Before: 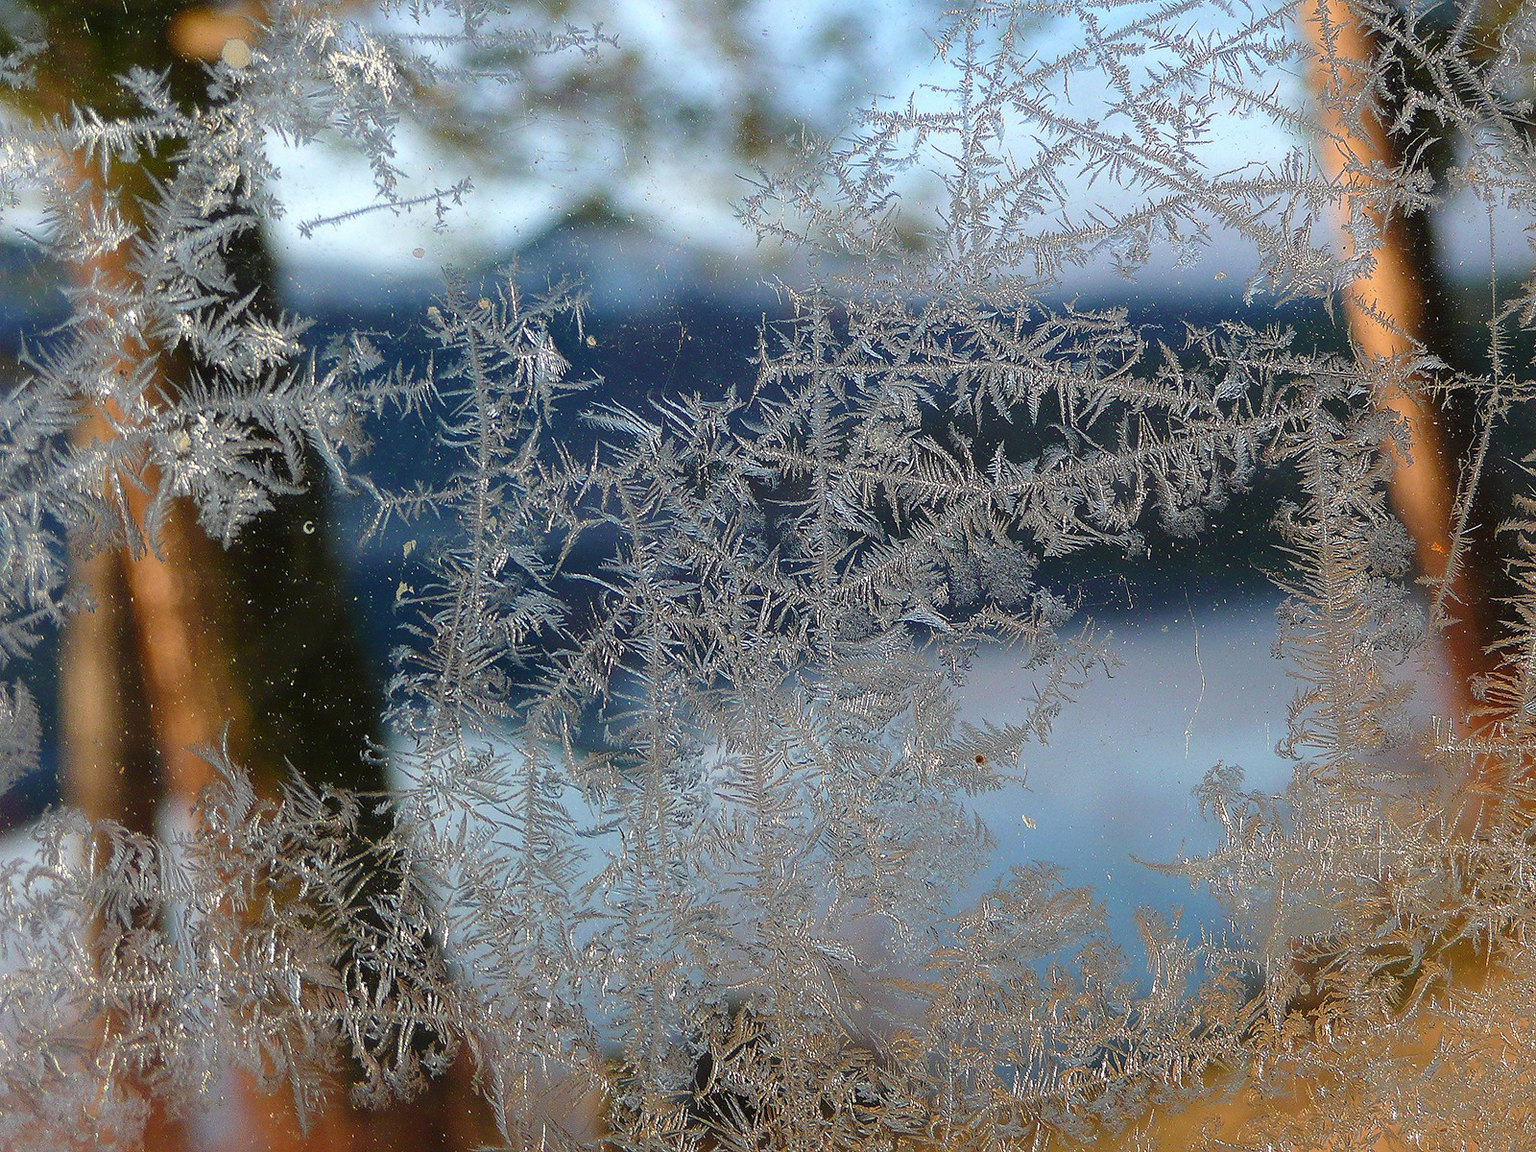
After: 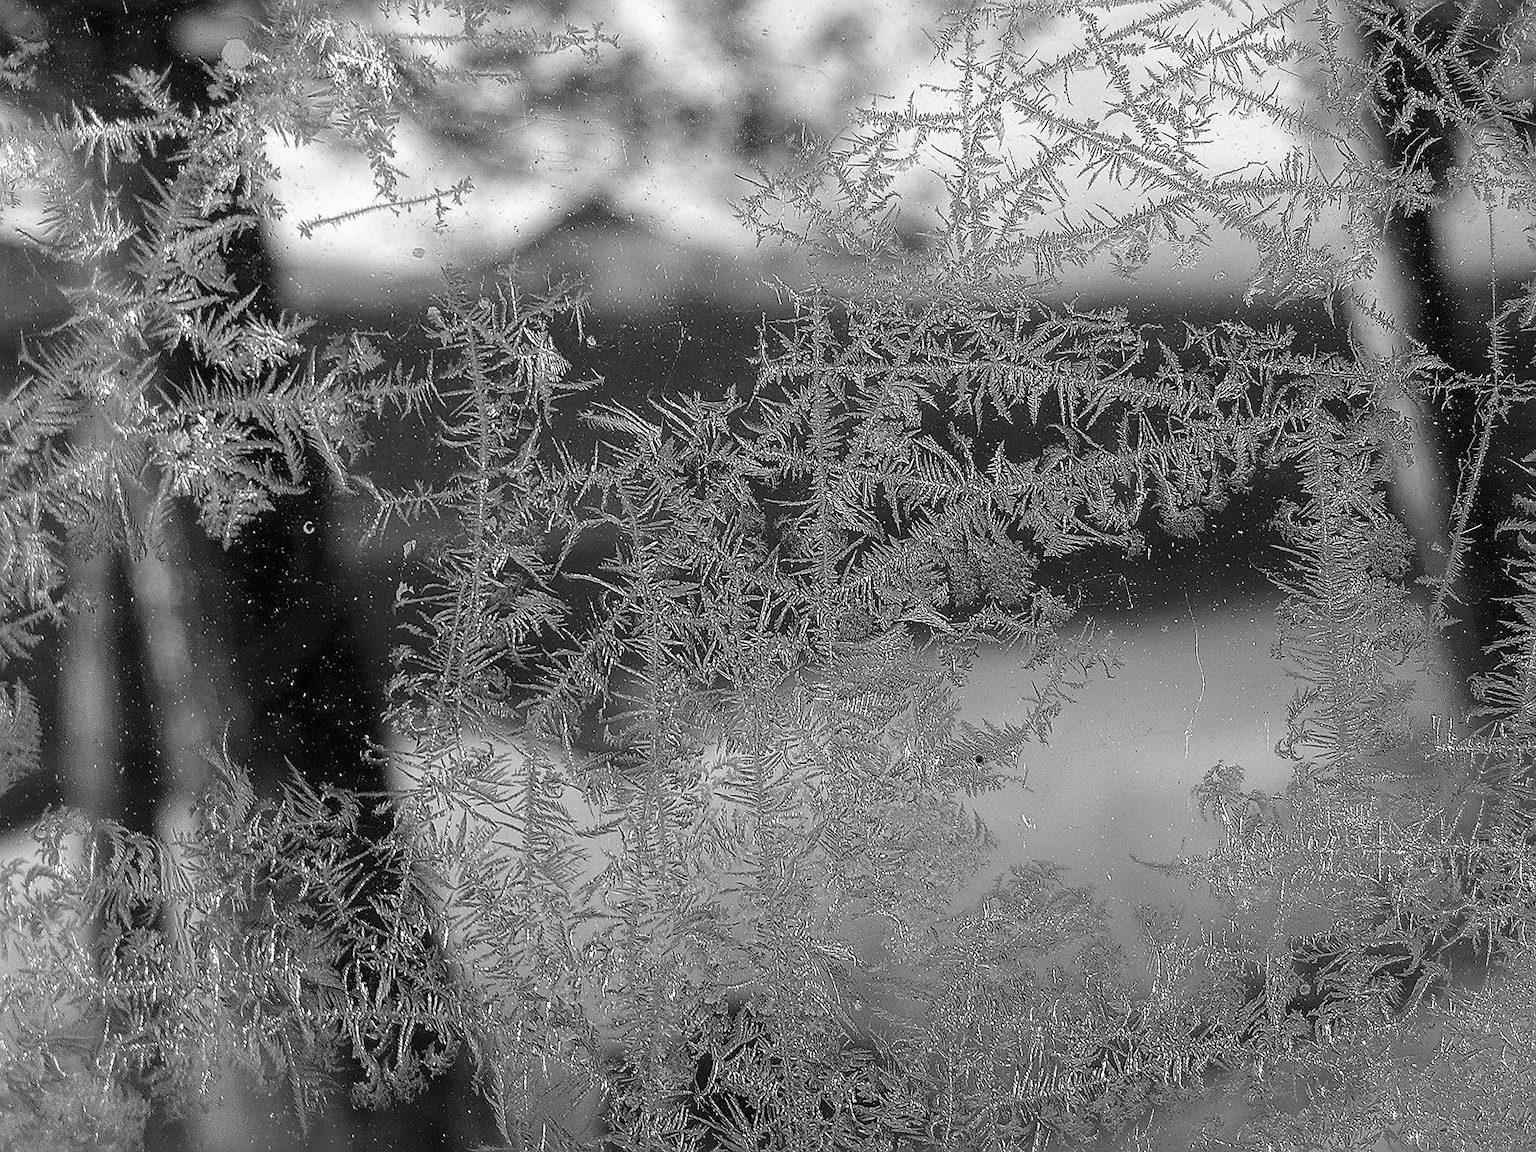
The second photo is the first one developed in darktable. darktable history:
color calibration: output gray [0.267, 0.423, 0.267, 0], illuminant same as pipeline (D50), adaptation none (bypass)
velvia: strength 45%
sharpen: on, module defaults
local contrast: detail 130%
